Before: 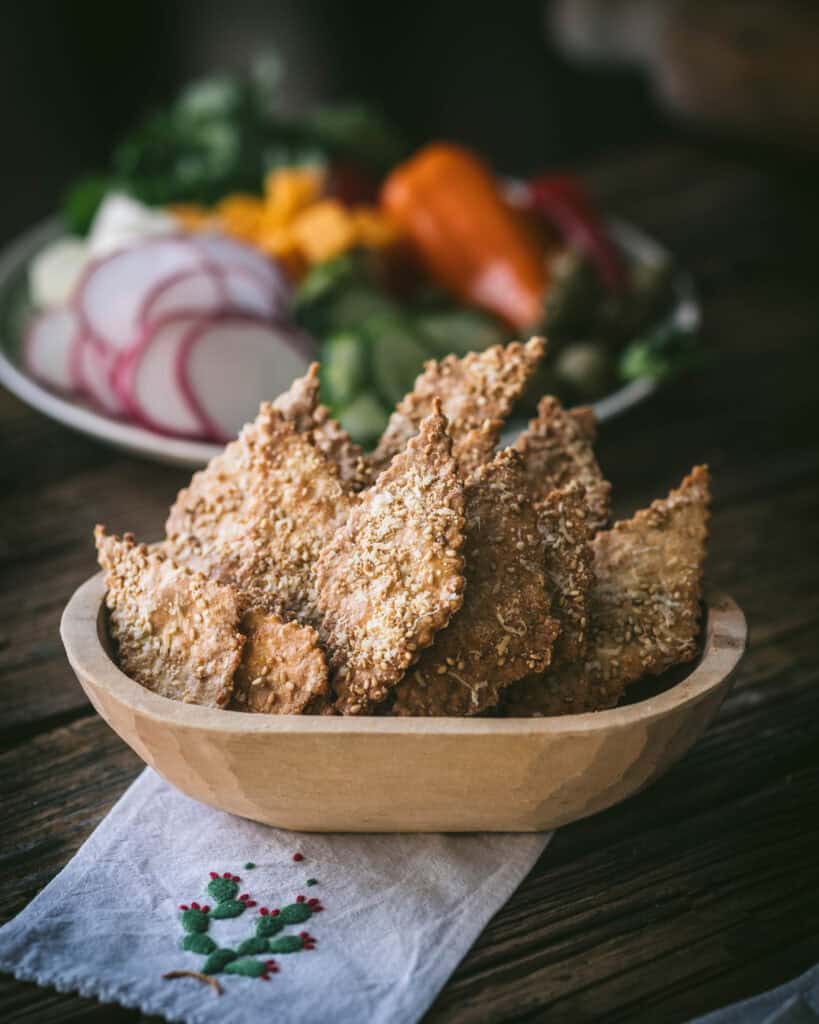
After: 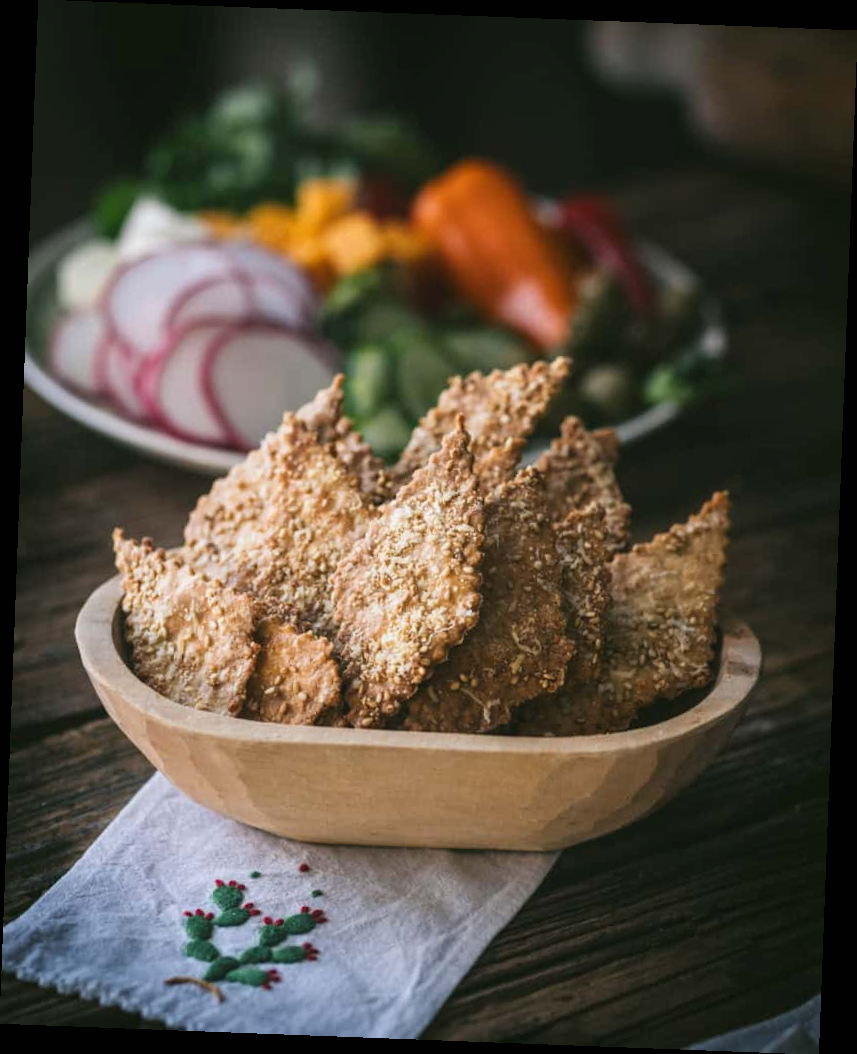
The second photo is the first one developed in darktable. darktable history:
exposure: black level correction 0, compensate exposure bias true, compensate highlight preservation false
rotate and perspective: rotation 2.17°, automatic cropping off
